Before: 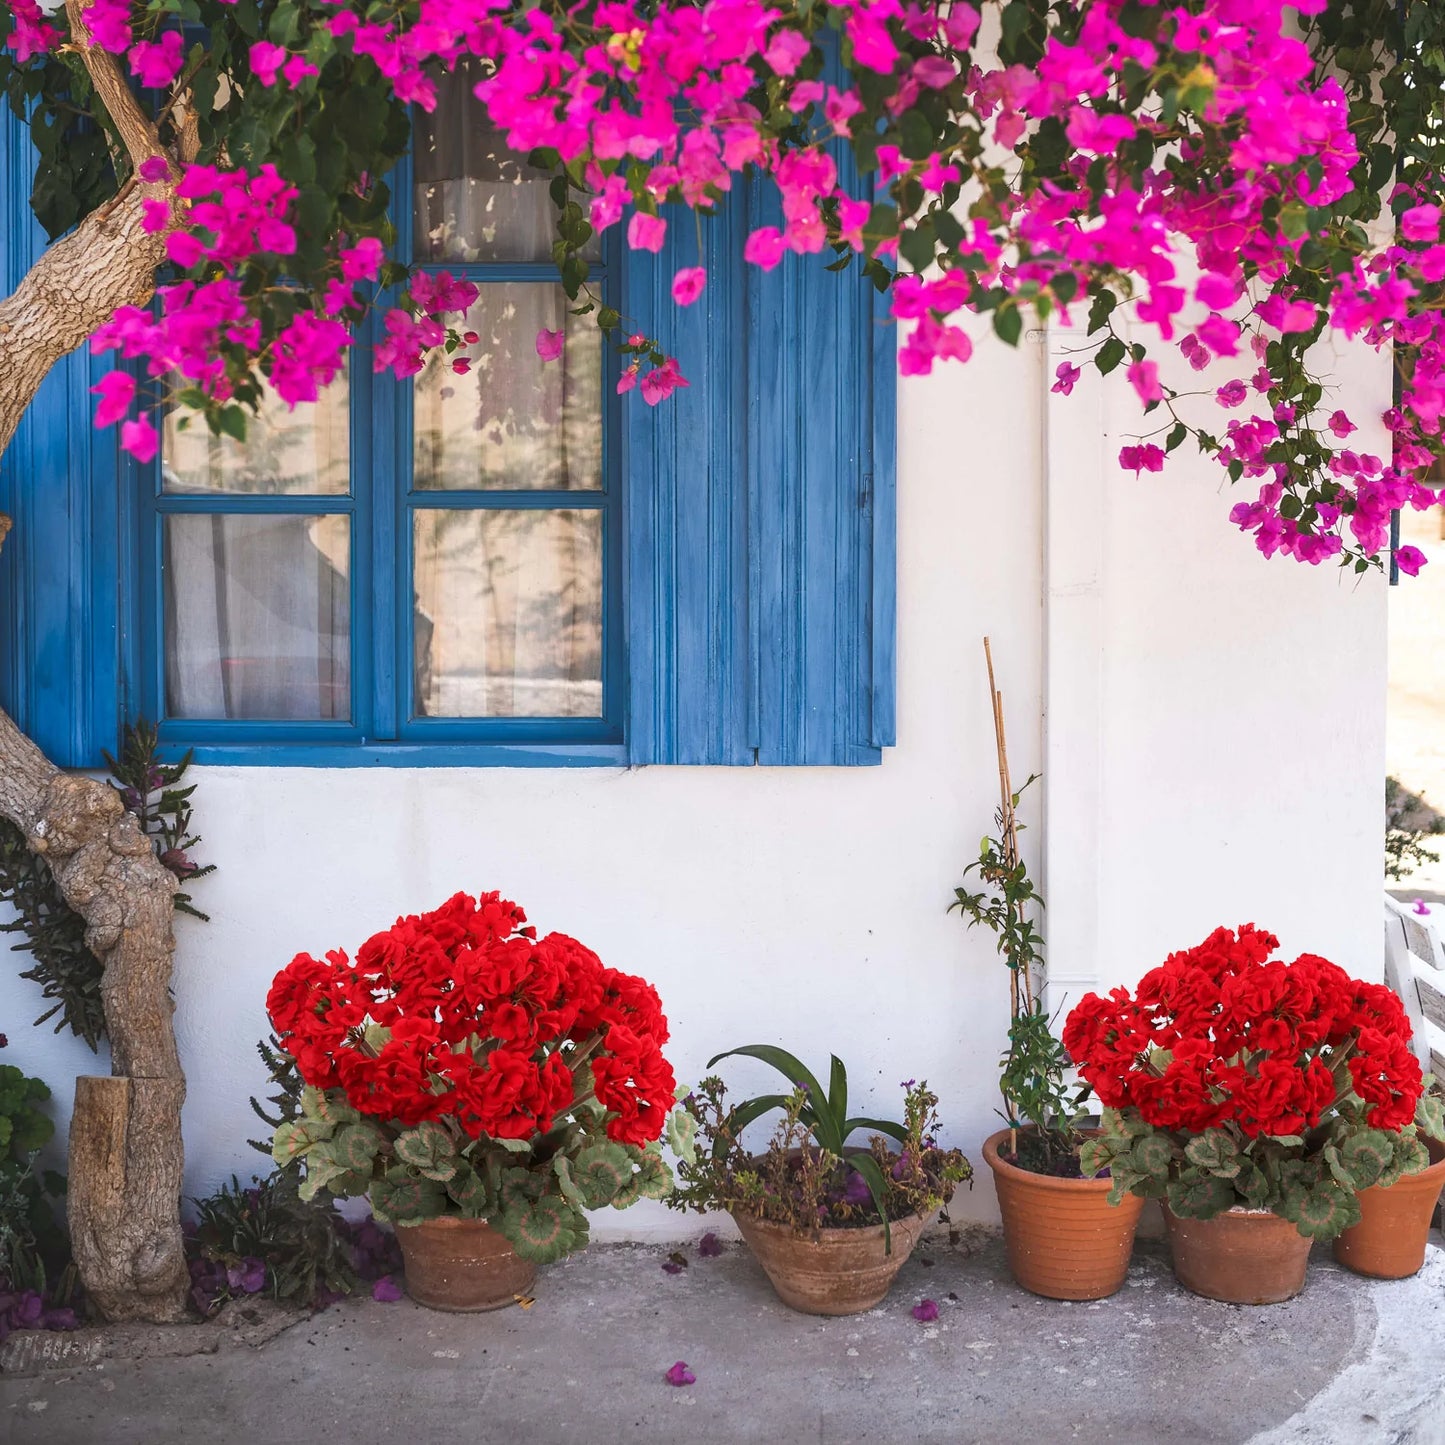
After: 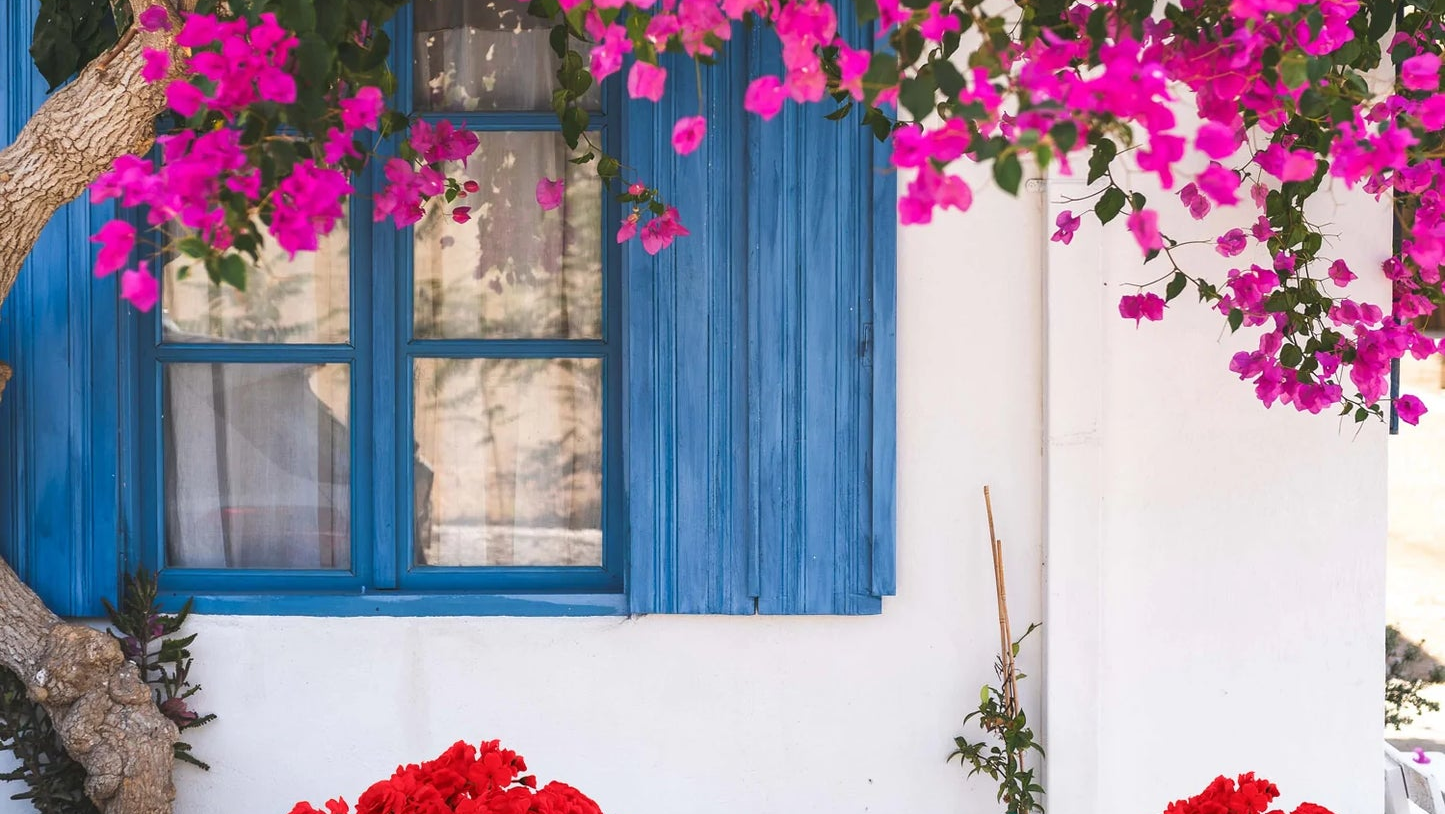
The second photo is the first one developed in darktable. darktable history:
crop and rotate: top 10.489%, bottom 33.135%
